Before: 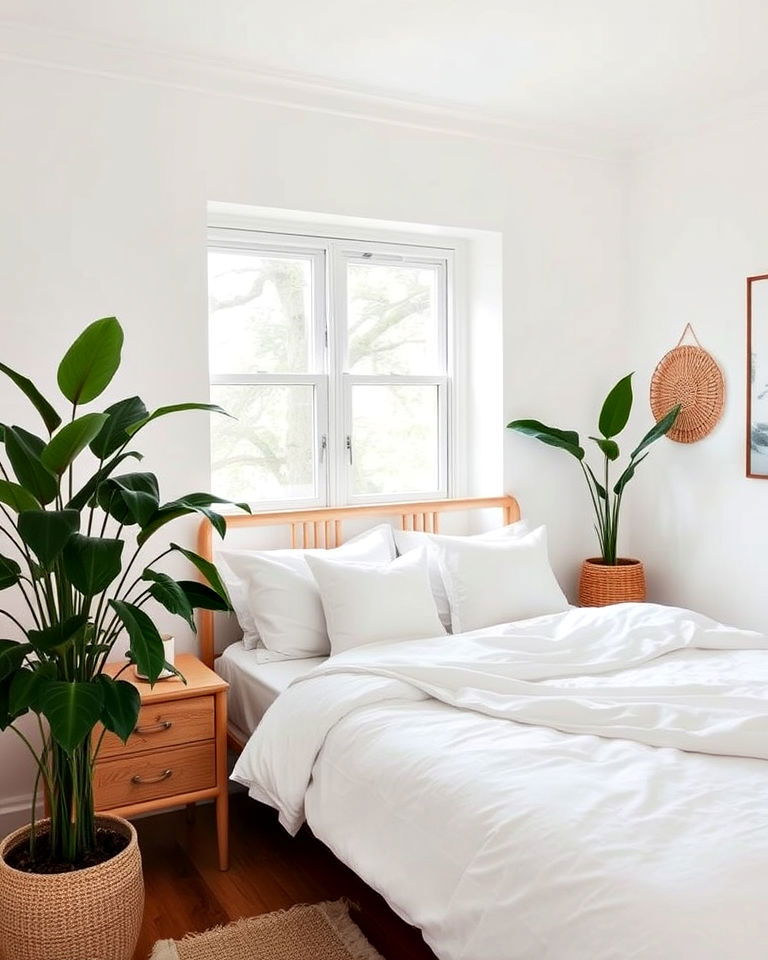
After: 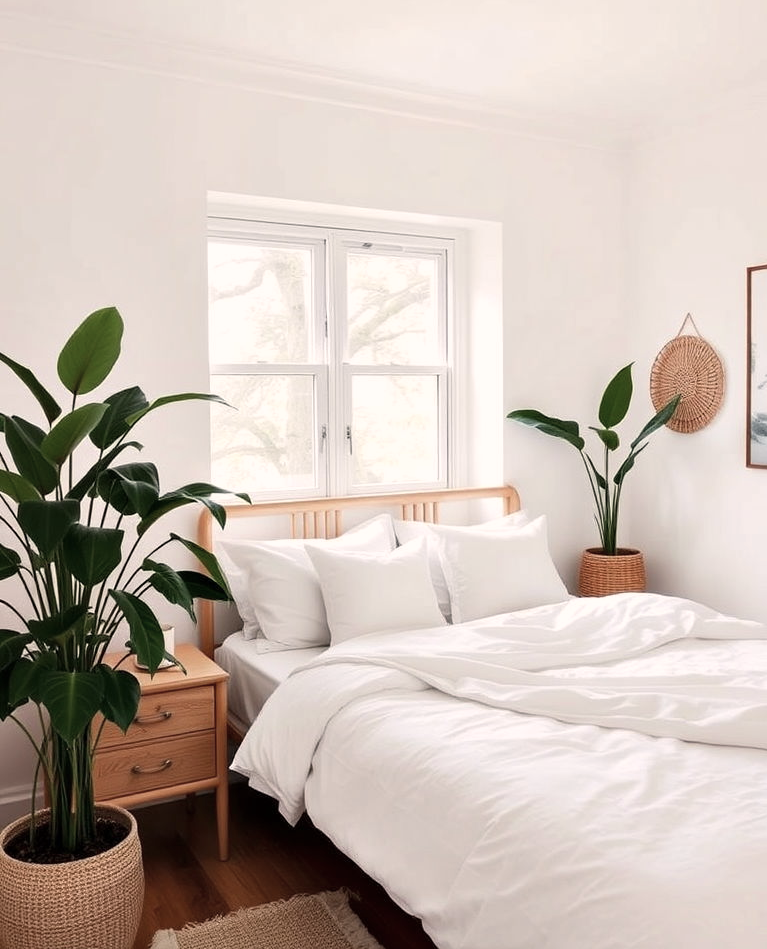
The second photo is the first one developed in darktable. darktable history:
color correction: highlights a* 5.59, highlights b* 5.24, saturation 0.68
crop: top 1.049%, right 0.001%
